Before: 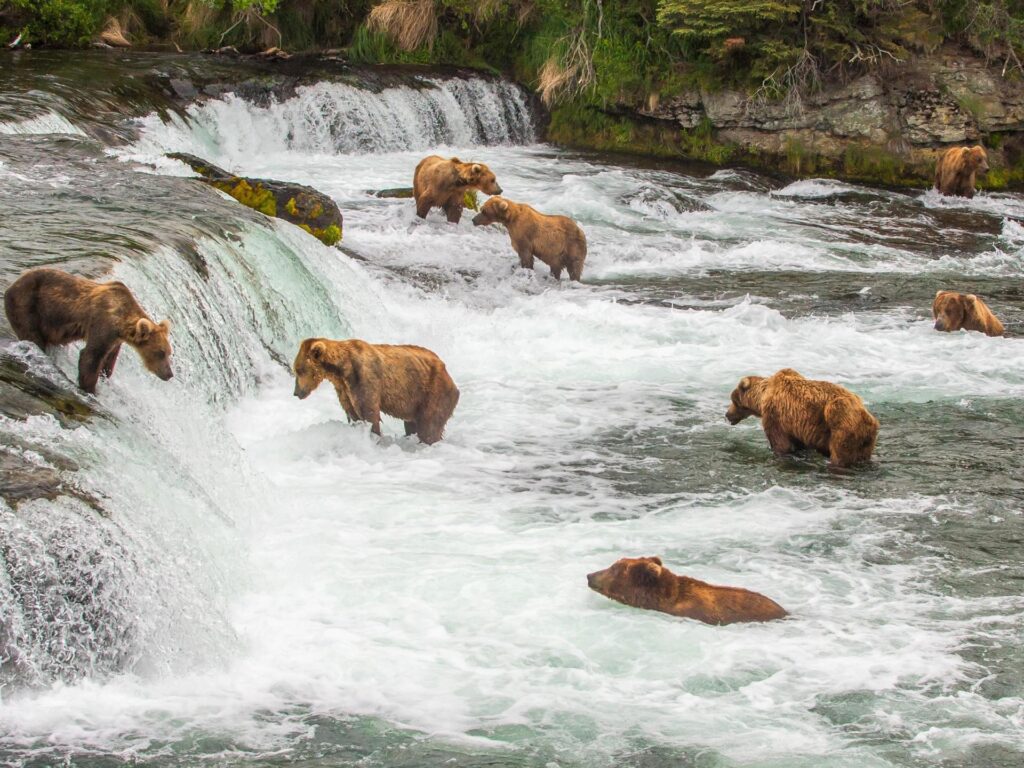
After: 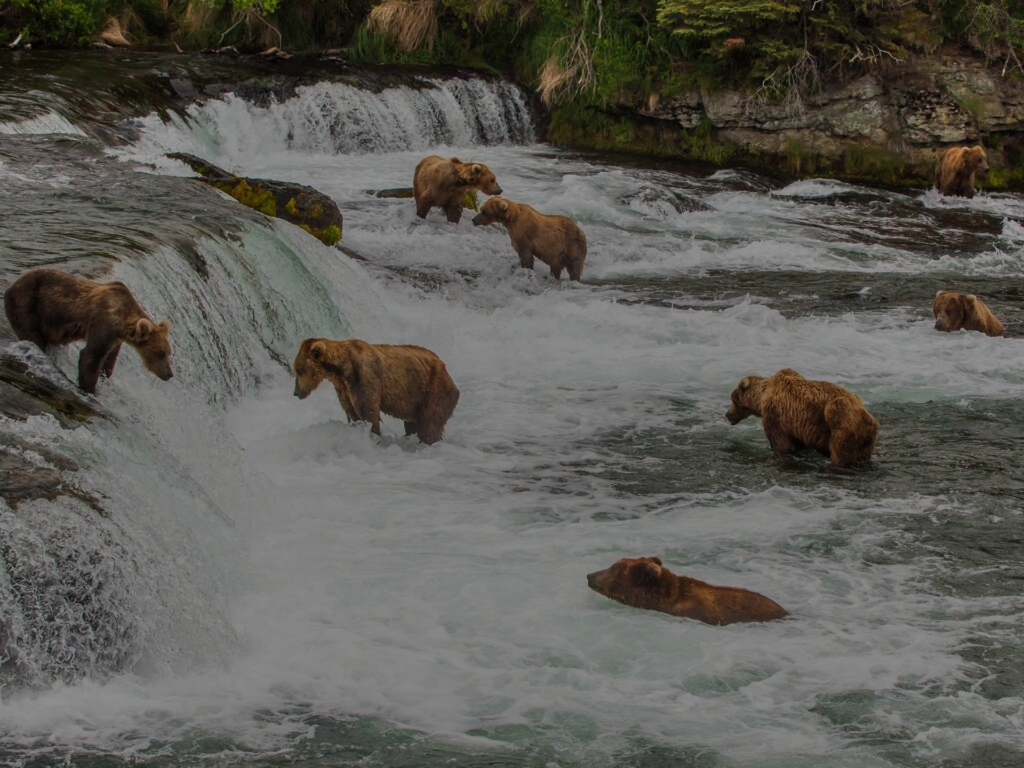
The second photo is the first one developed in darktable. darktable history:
shadows and highlights: low approximation 0.01, soften with gaussian
exposure: exposure -2.007 EV, compensate highlight preservation false
